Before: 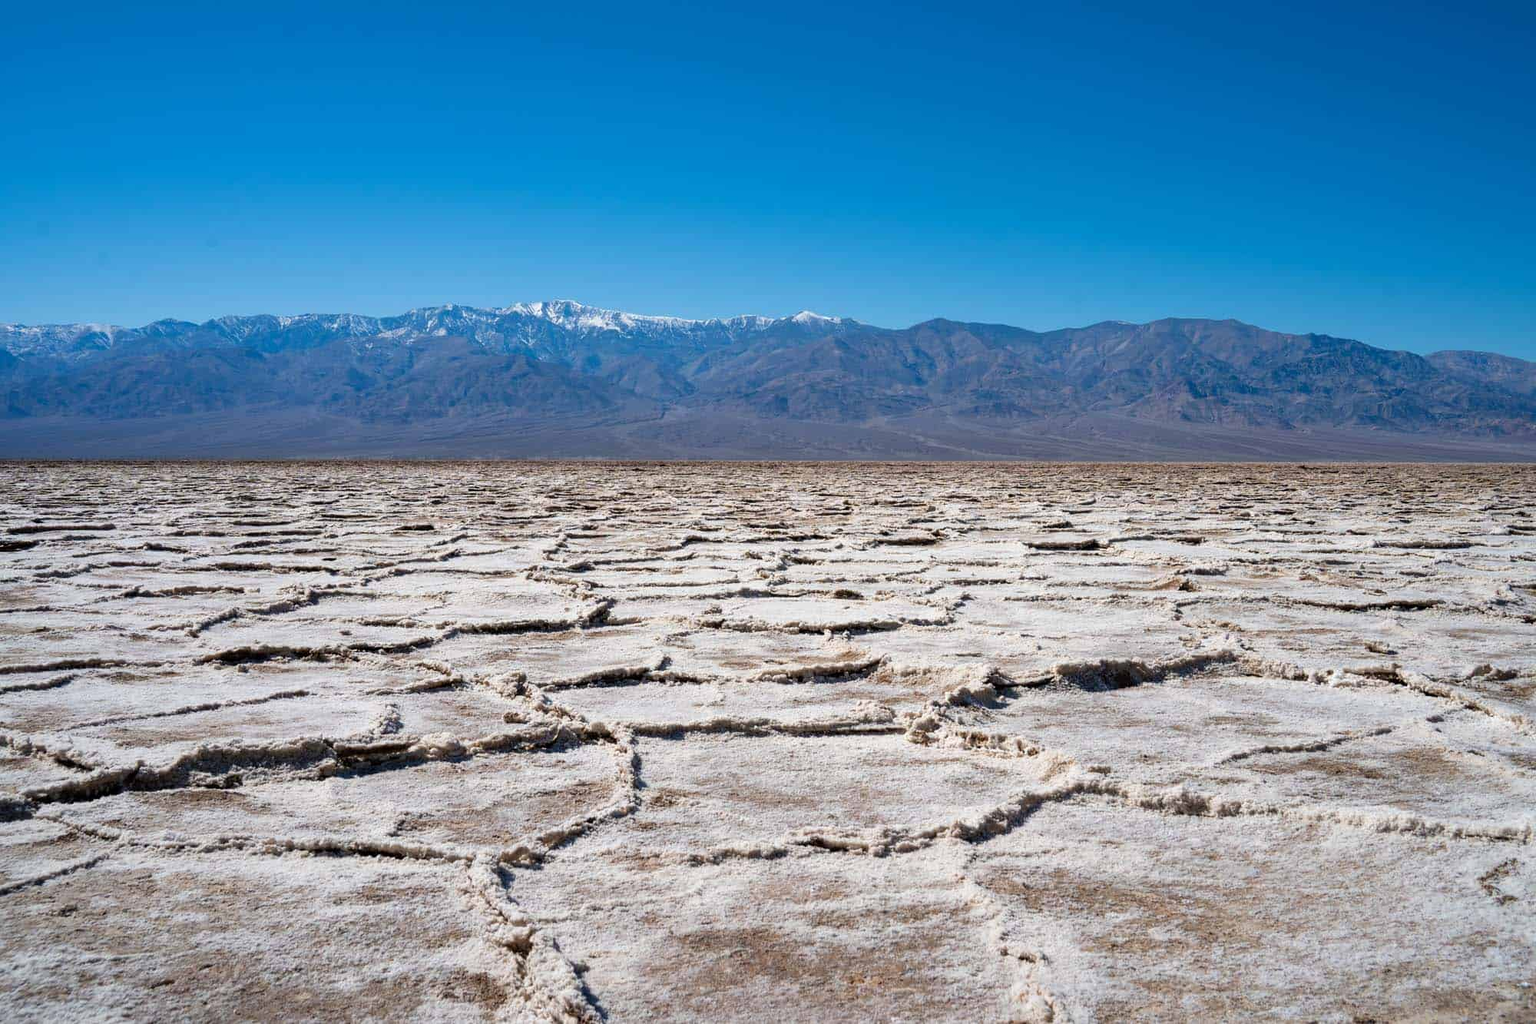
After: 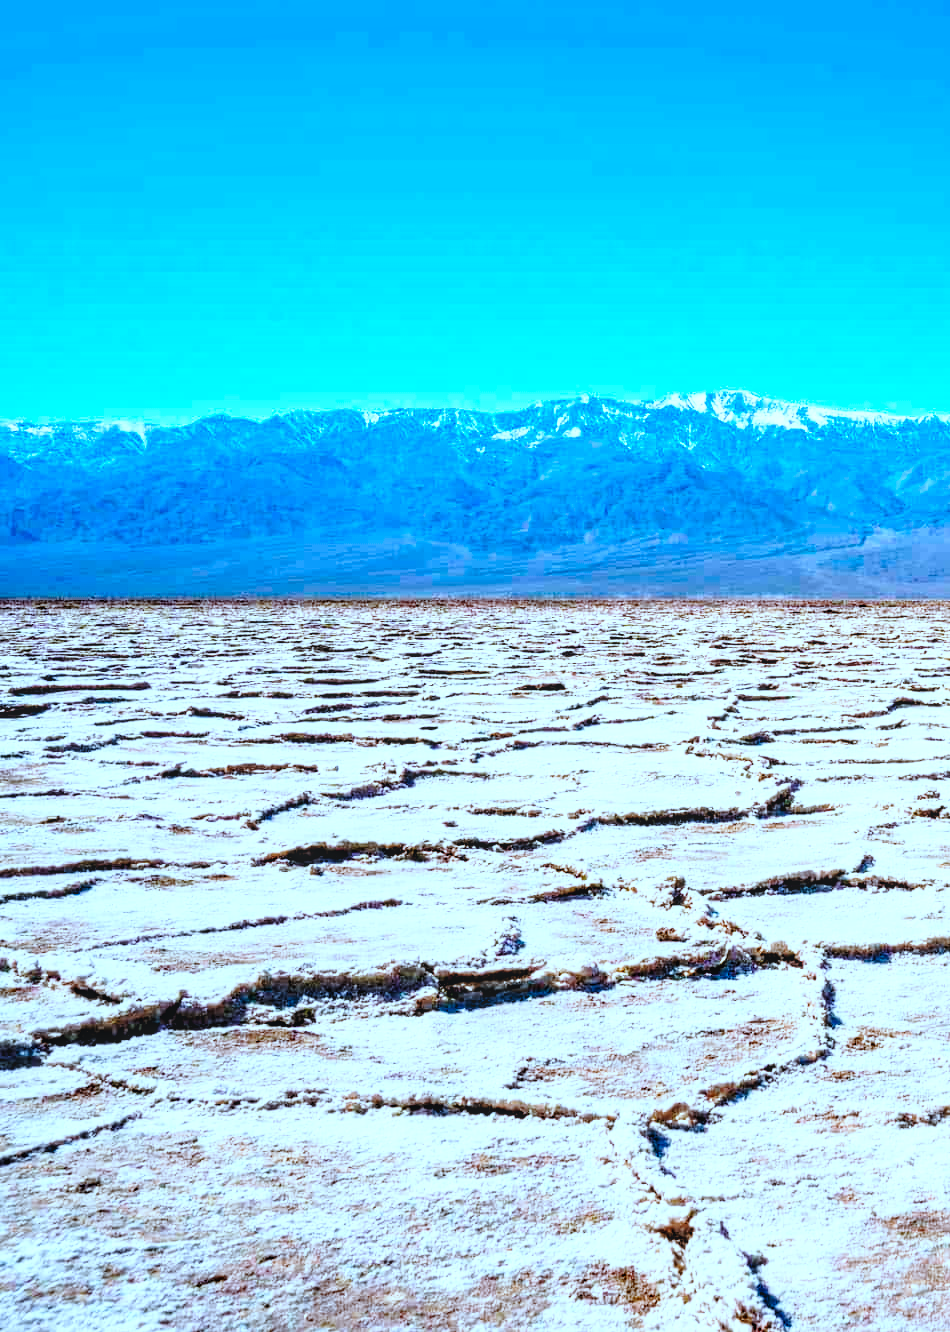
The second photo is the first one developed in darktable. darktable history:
local contrast: on, module defaults
color balance rgb: highlights gain › chroma 0.223%, highlights gain › hue 332.98°, global offset › luminance -0.474%, perceptual saturation grading › global saturation 29.473%, global vibrance 30.586%
exposure: black level correction 0, exposure 0.499 EV, compensate highlight preservation false
crop and rotate: left 0.017%, right 52.449%
color correction: highlights a* -9.27, highlights b* -23.06
contrast equalizer: octaves 7, y [[0.5, 0.488, 0.462, 0.461, 0.491, 0.5], [0.5 ×6], [0.5 ×6], [0 ×6], [0 ×6]], mix -0.991
base curve: curves: ch0 [(0, 0) (0.028, 0.03) (0.121, 0.232) (0.46, 0.748) (0.859, 0.968) (1, 1)], preserve colors none
